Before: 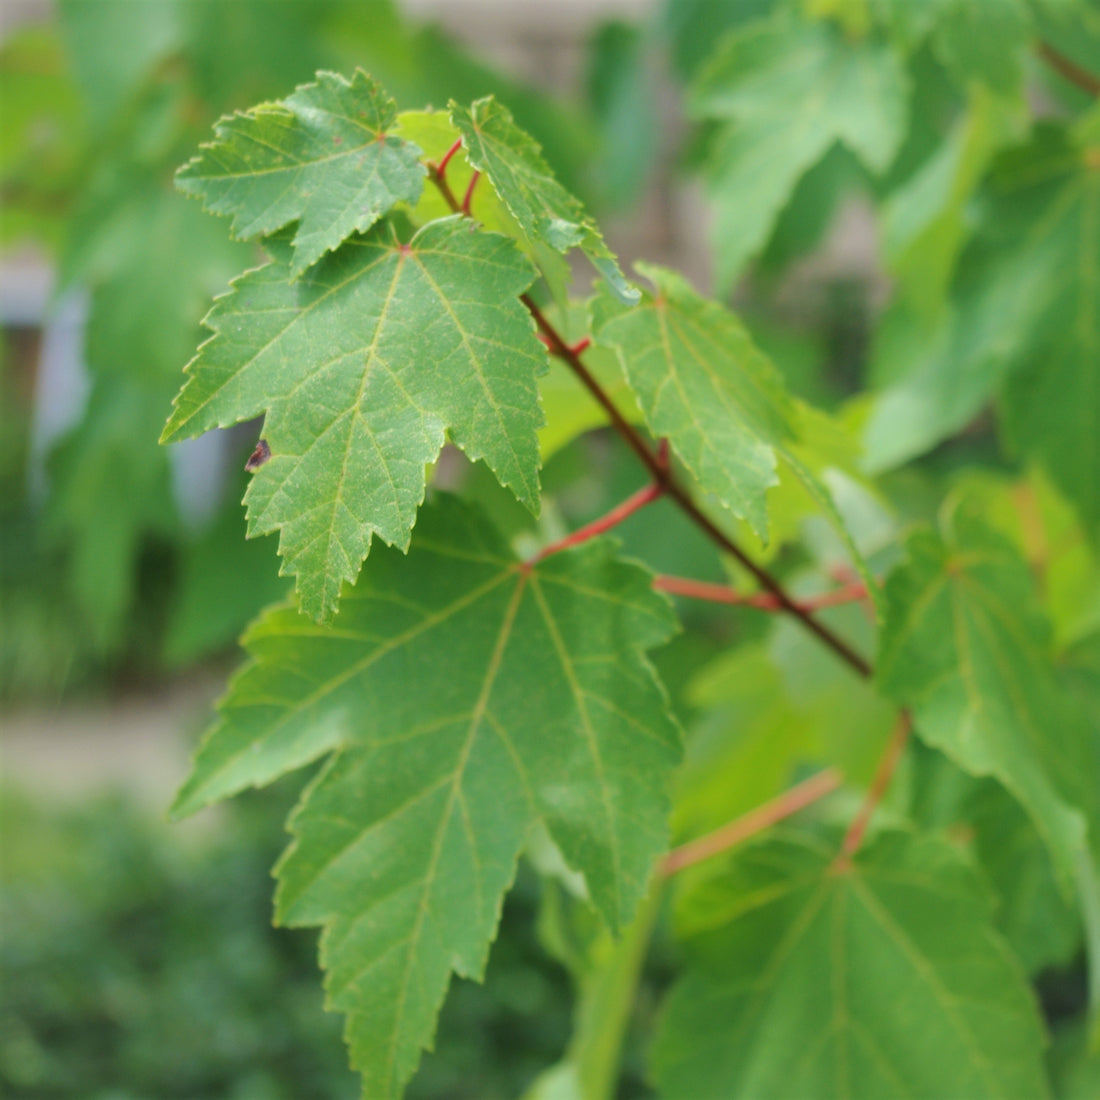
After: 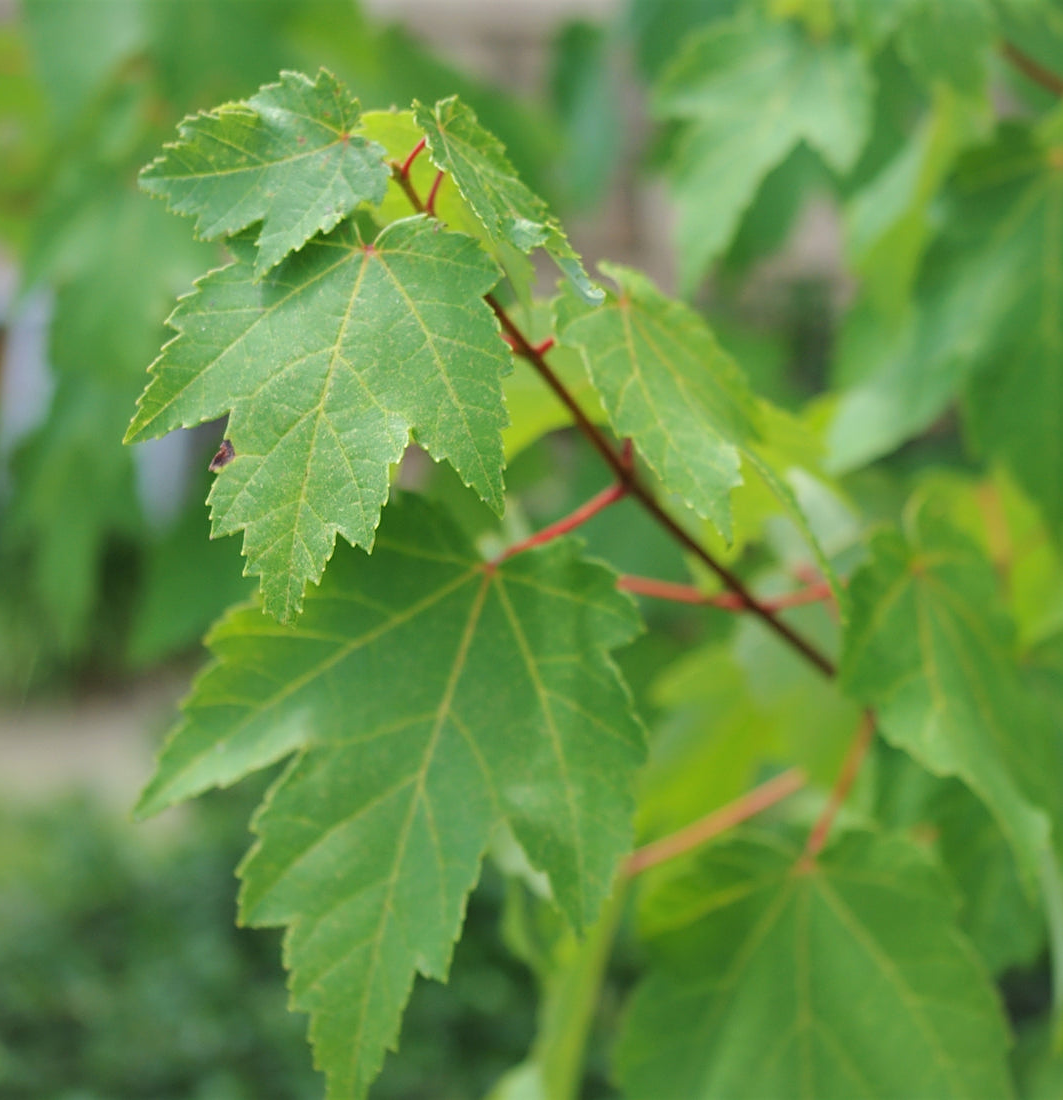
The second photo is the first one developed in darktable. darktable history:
crop and rotate: left 3.358%
sharpen: on, module defaults
